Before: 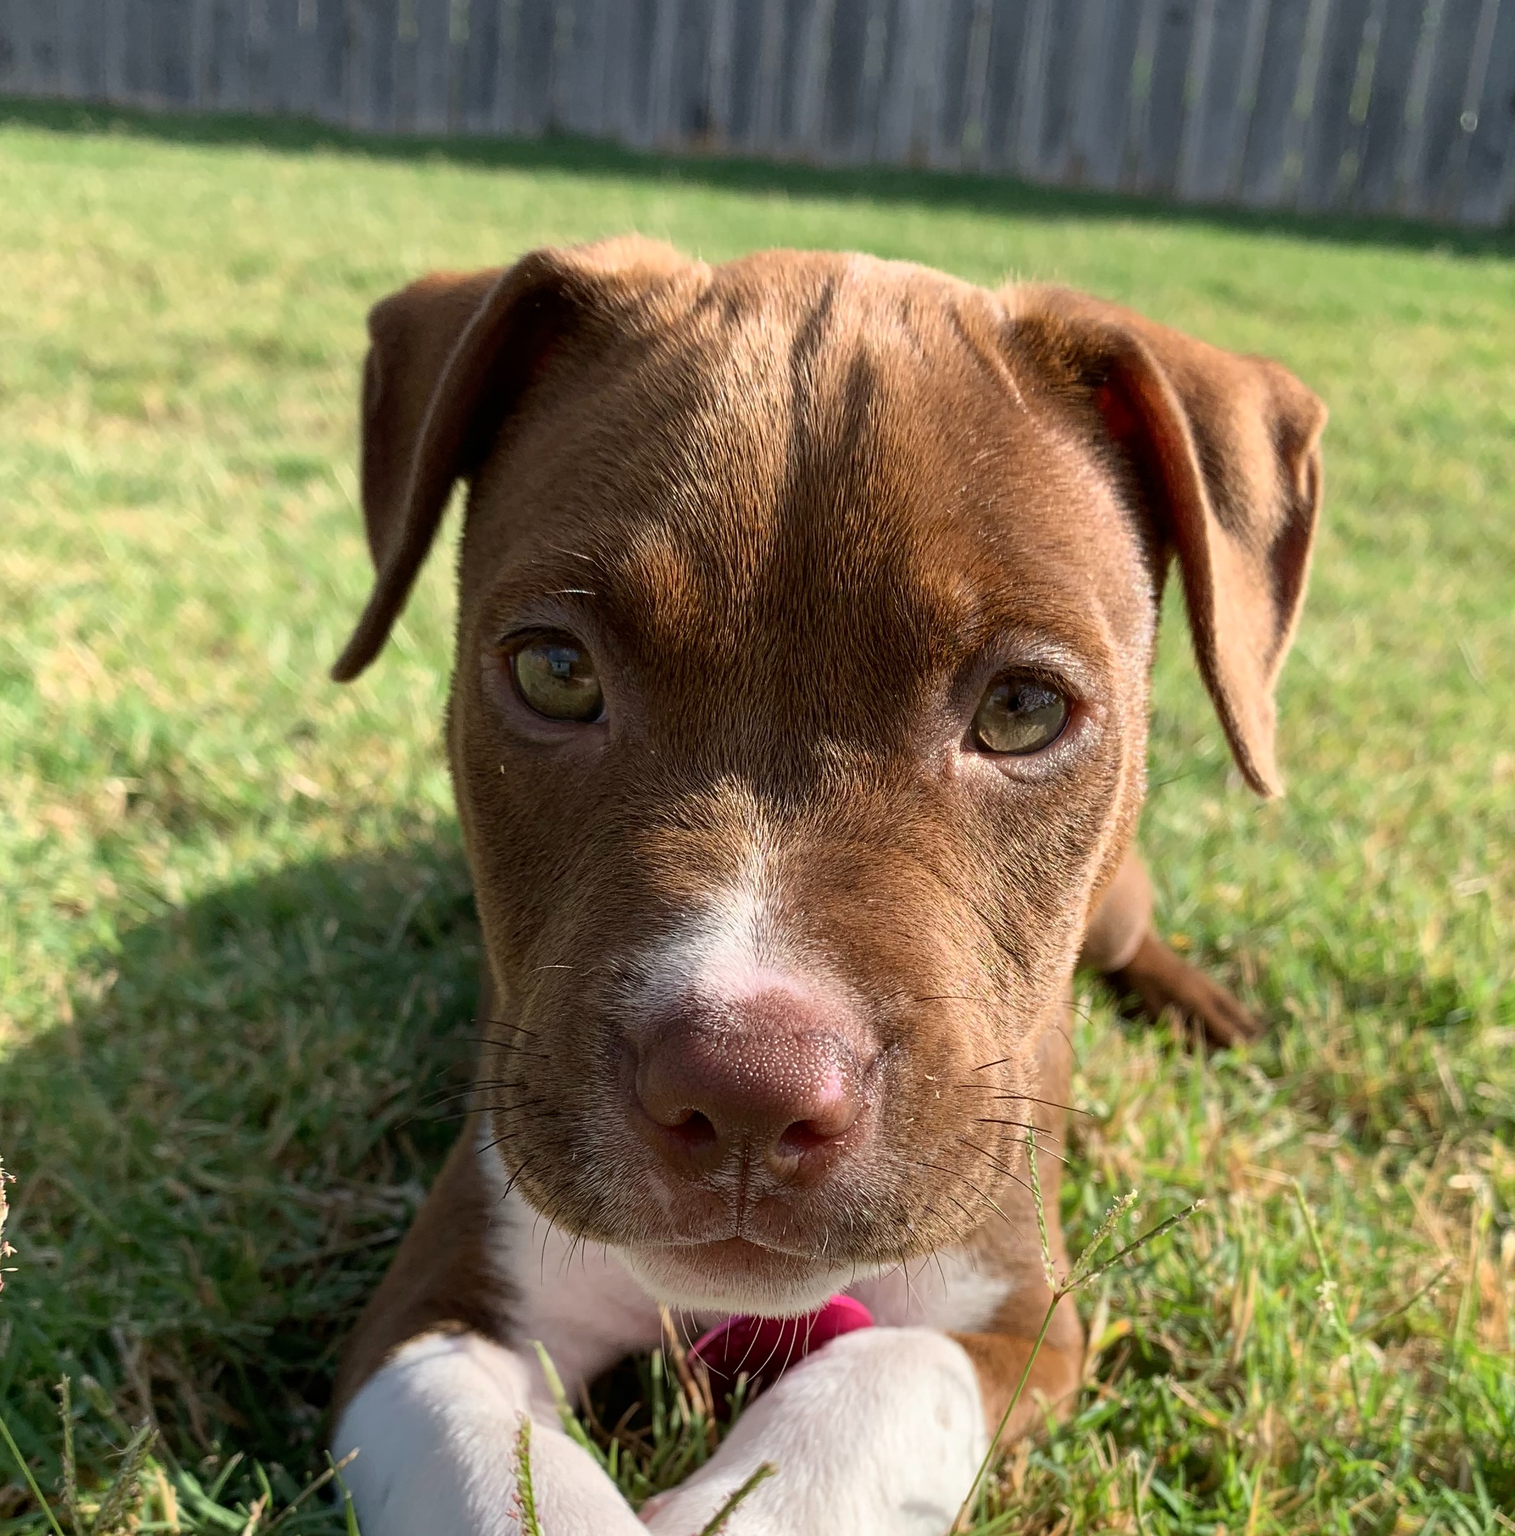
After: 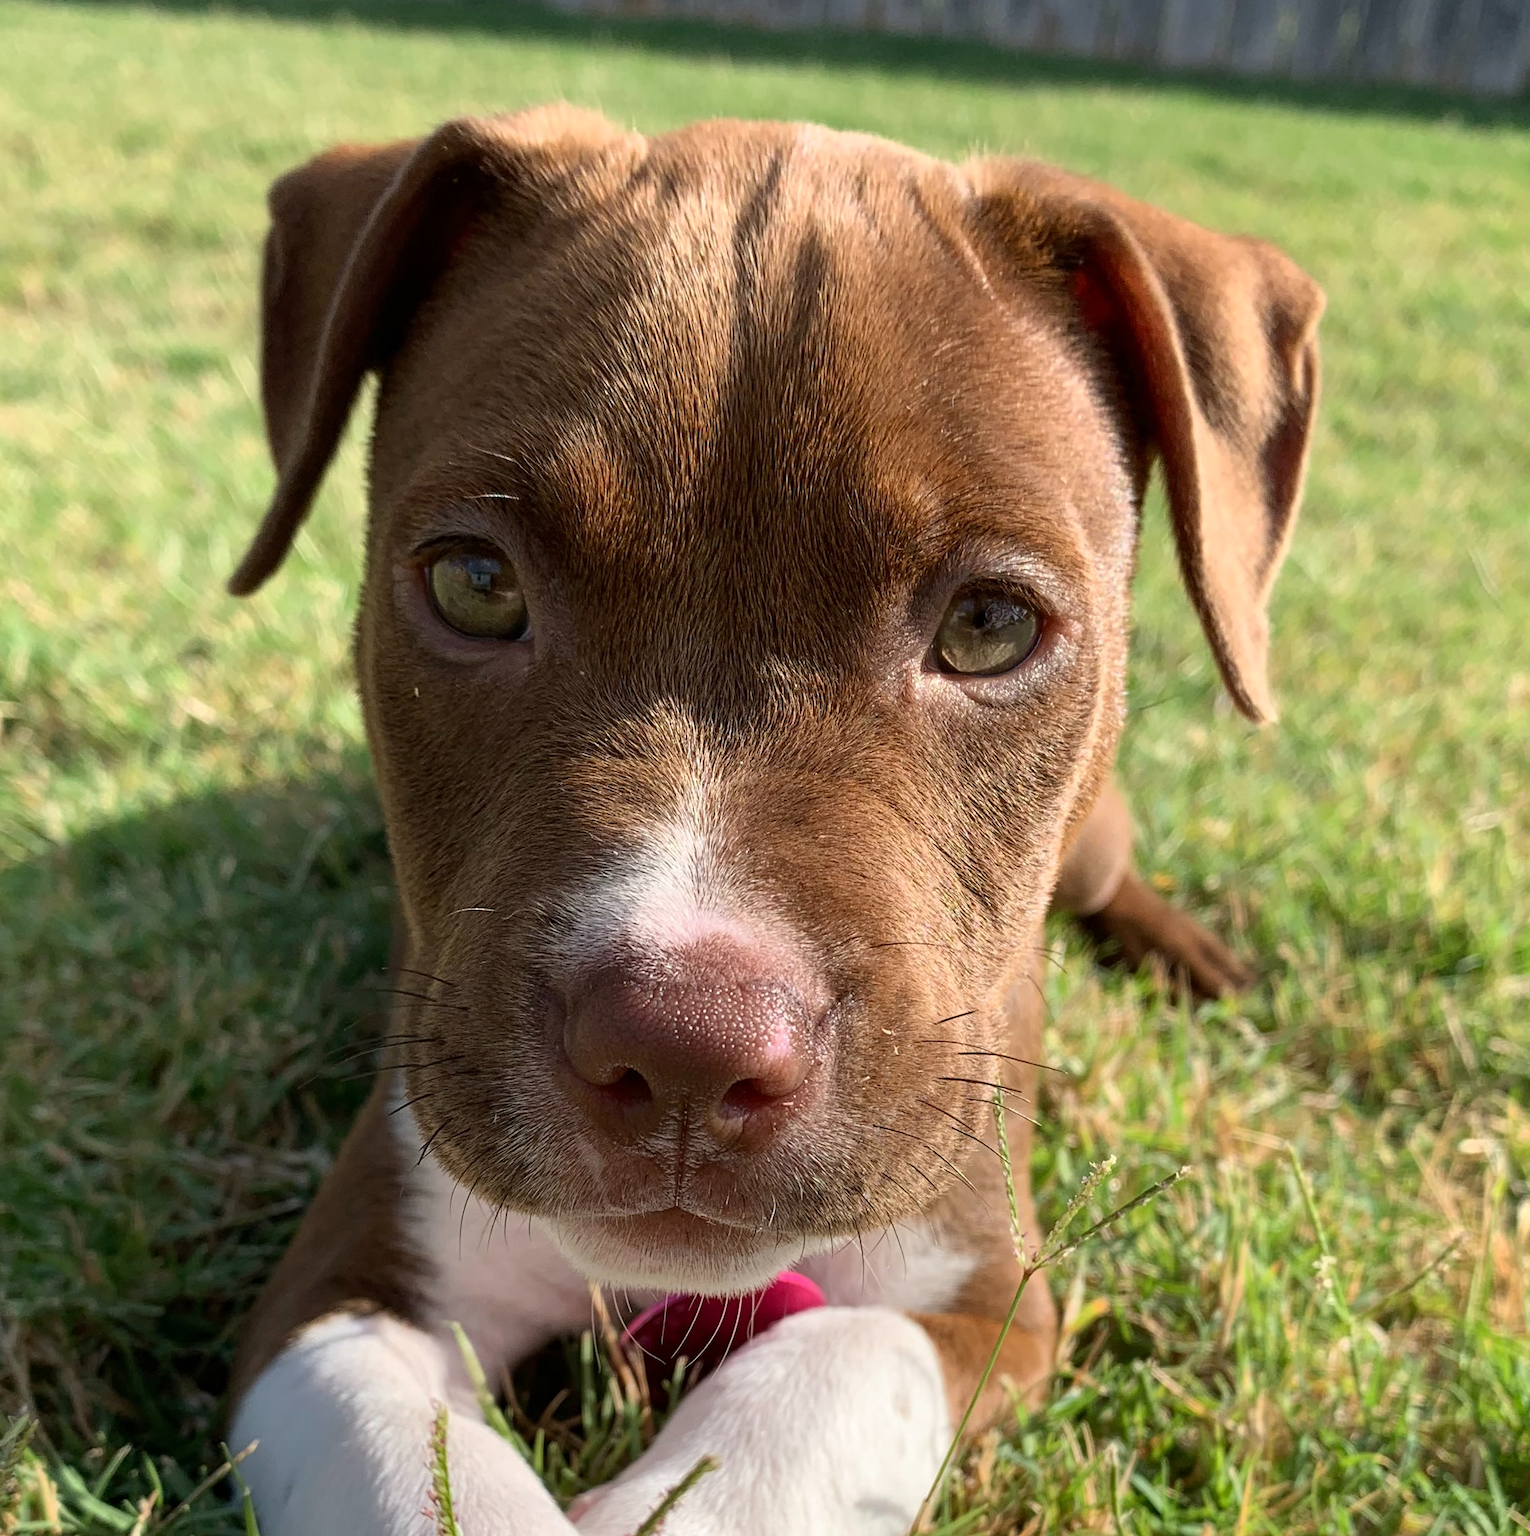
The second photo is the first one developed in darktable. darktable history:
crop and rotate: left 8.262%, top 9.226%
tone equalizer: on, module defaults
